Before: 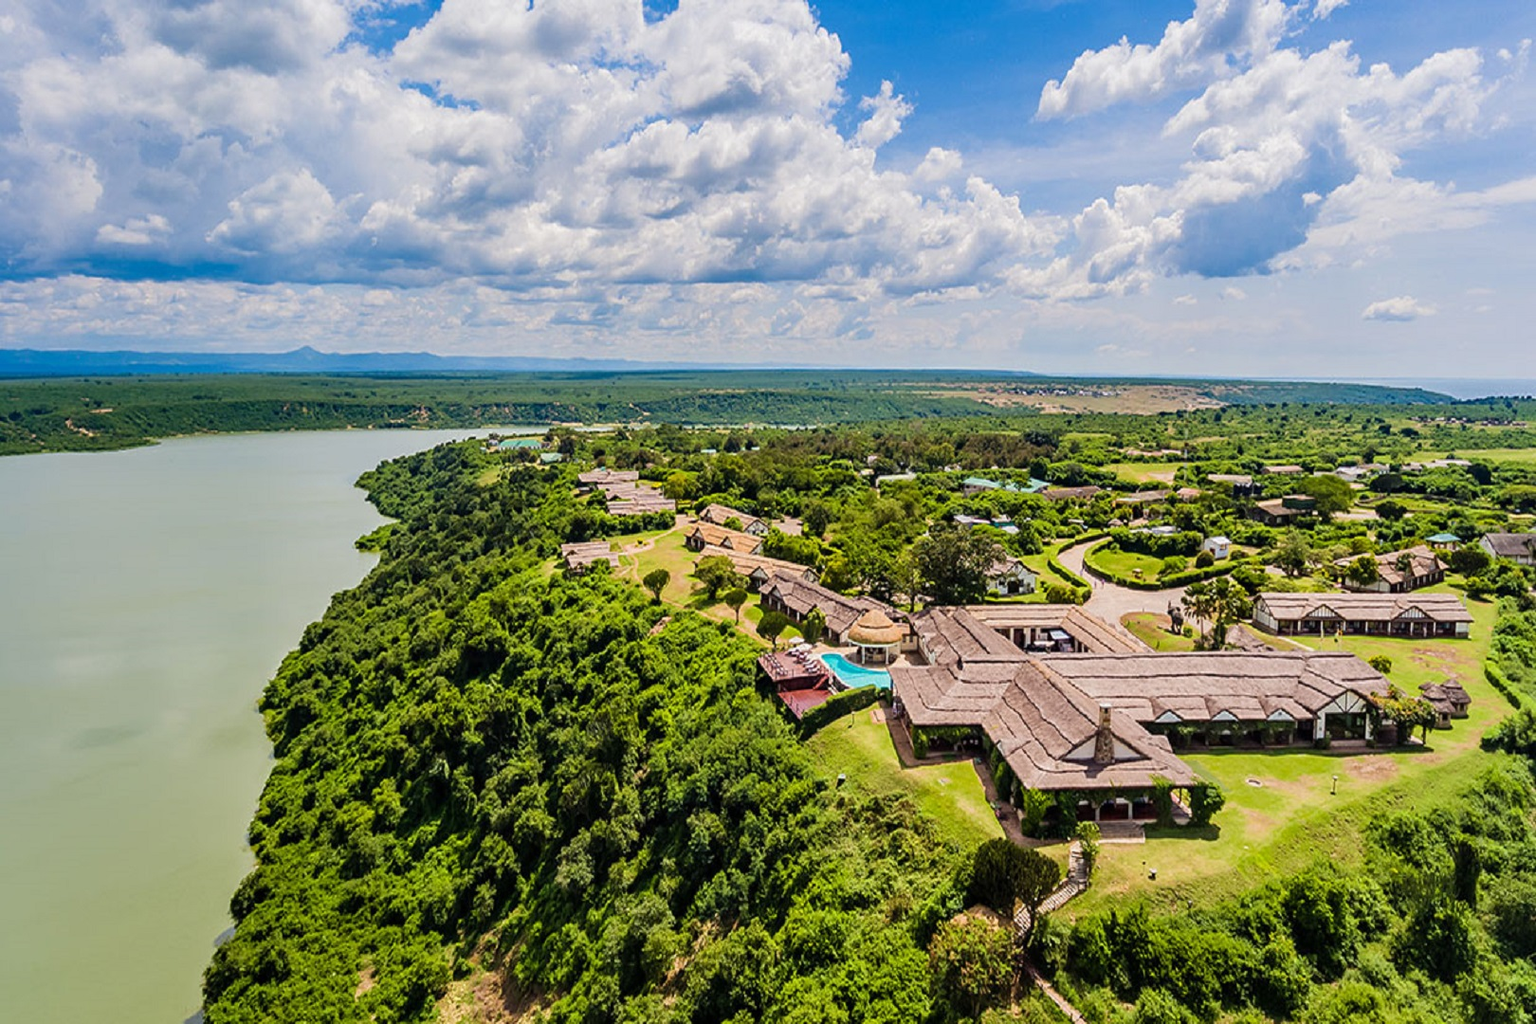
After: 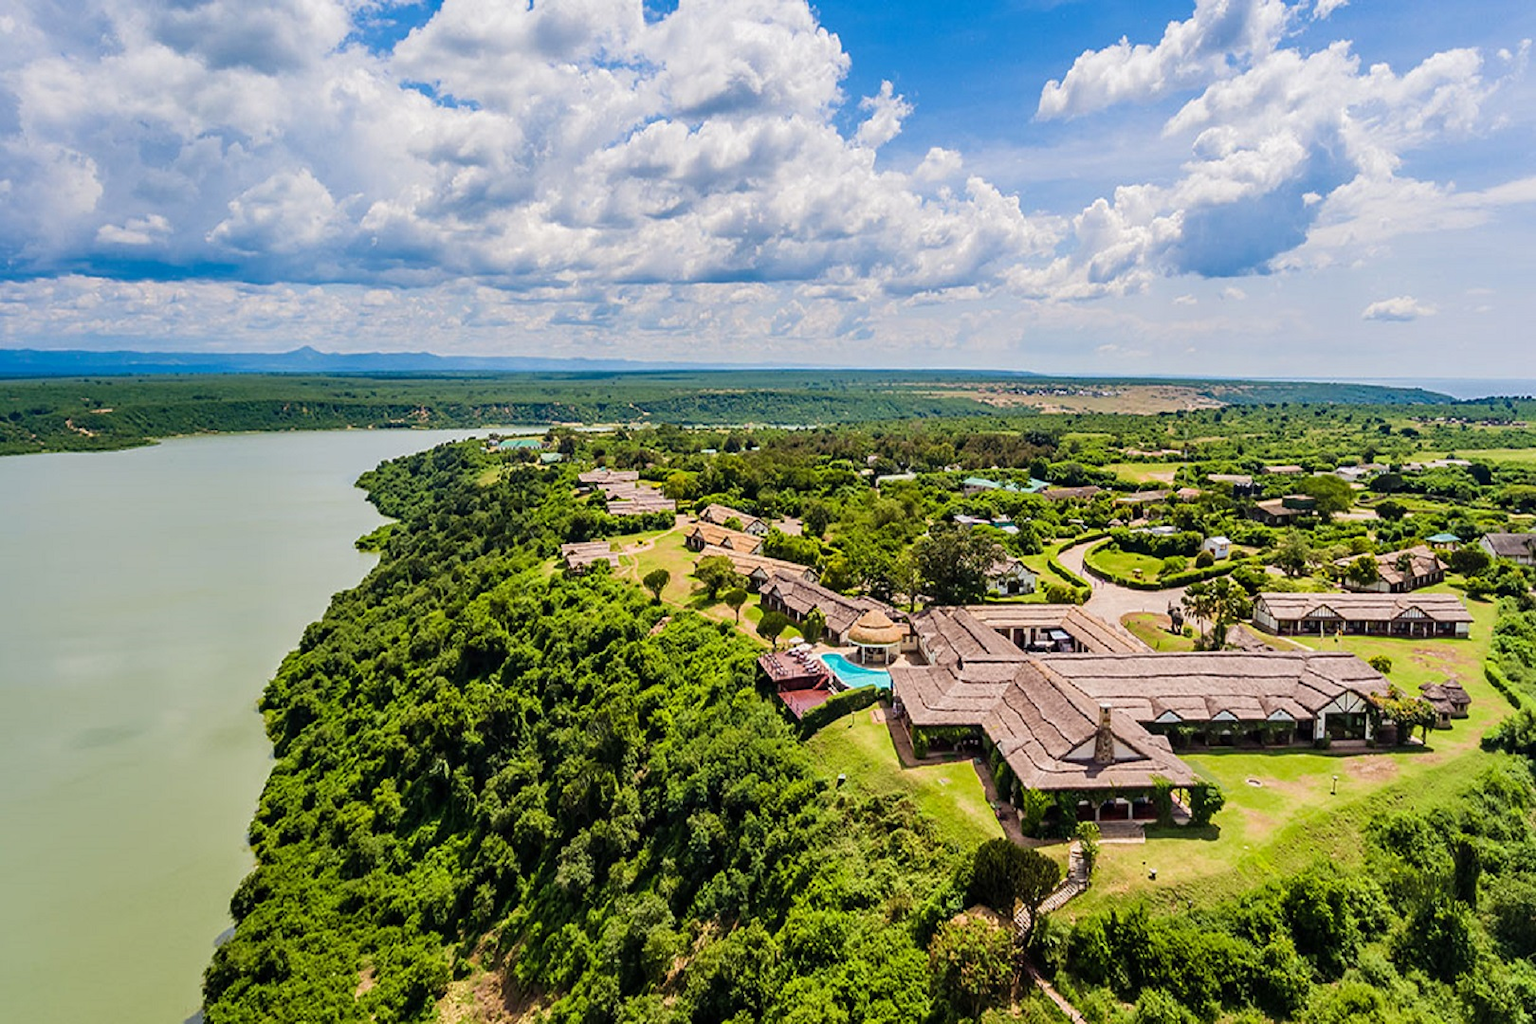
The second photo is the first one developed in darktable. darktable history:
levels: levels [0, 0.492, 0.984]
